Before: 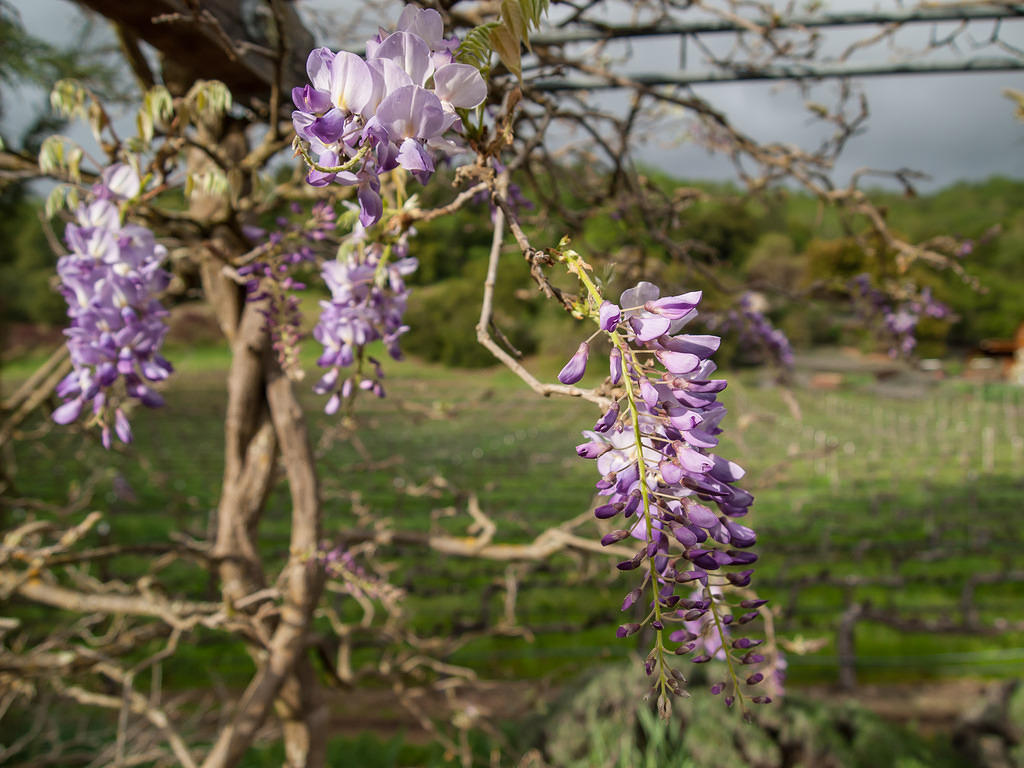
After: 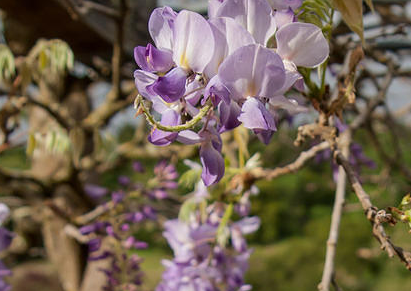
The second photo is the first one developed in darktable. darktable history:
crop: left 15.516%, top 5.427%, right 44.273%, bottom 56.56%
shadows and highlights: shadows -20.16, white point adjustment -2.06, highlights -35.17
